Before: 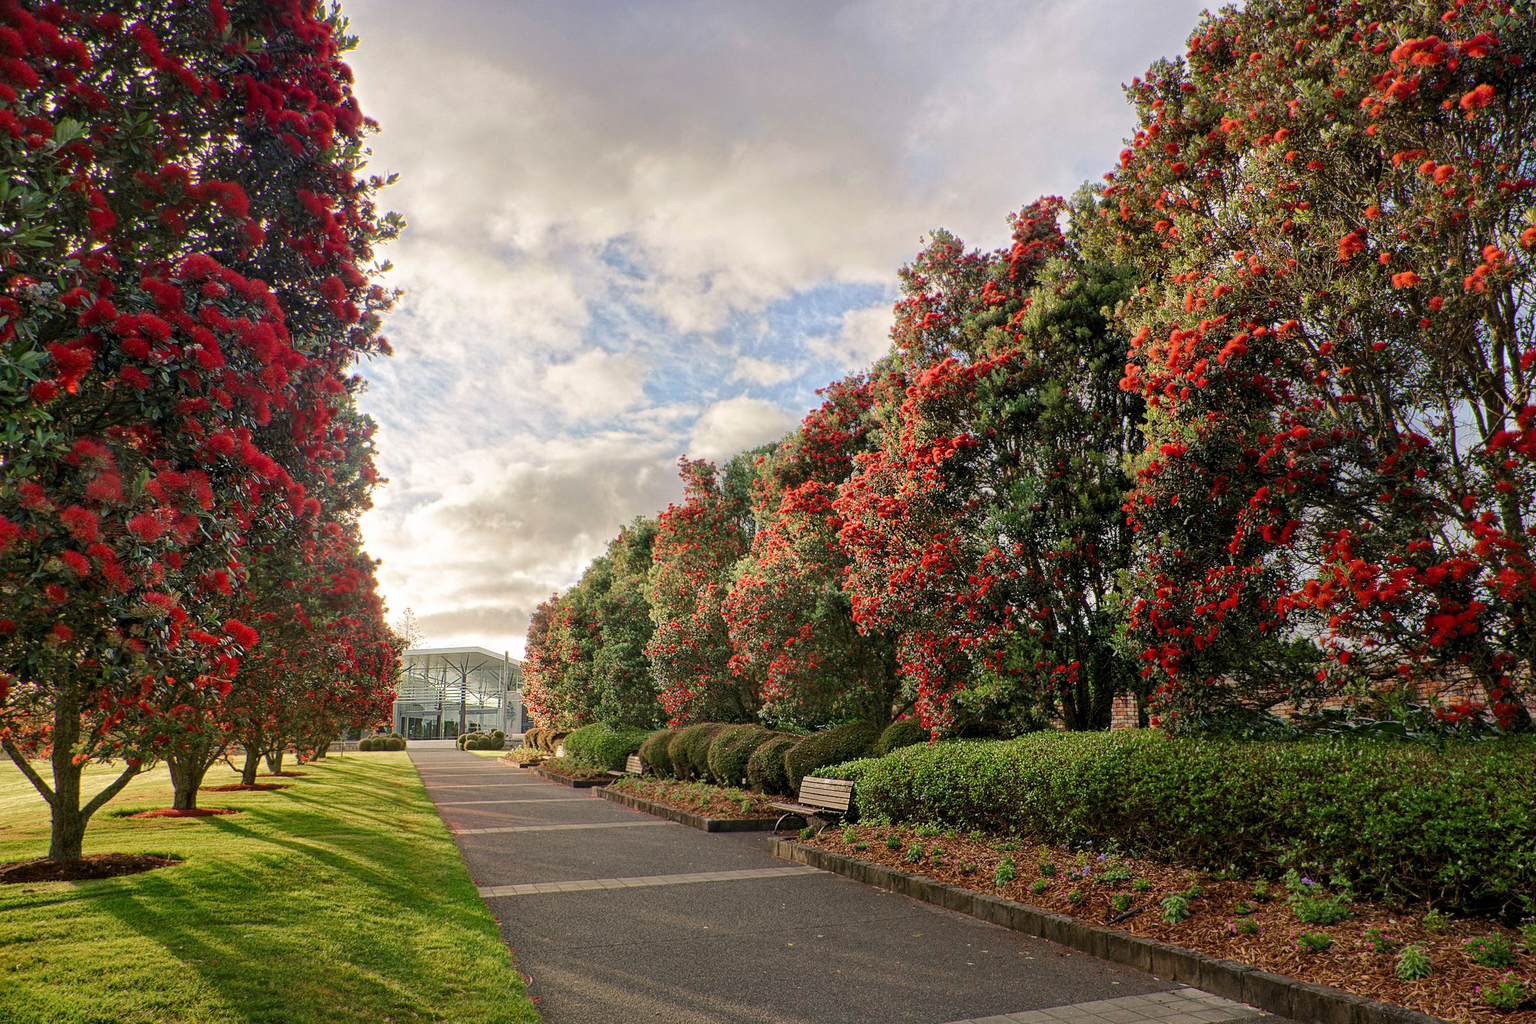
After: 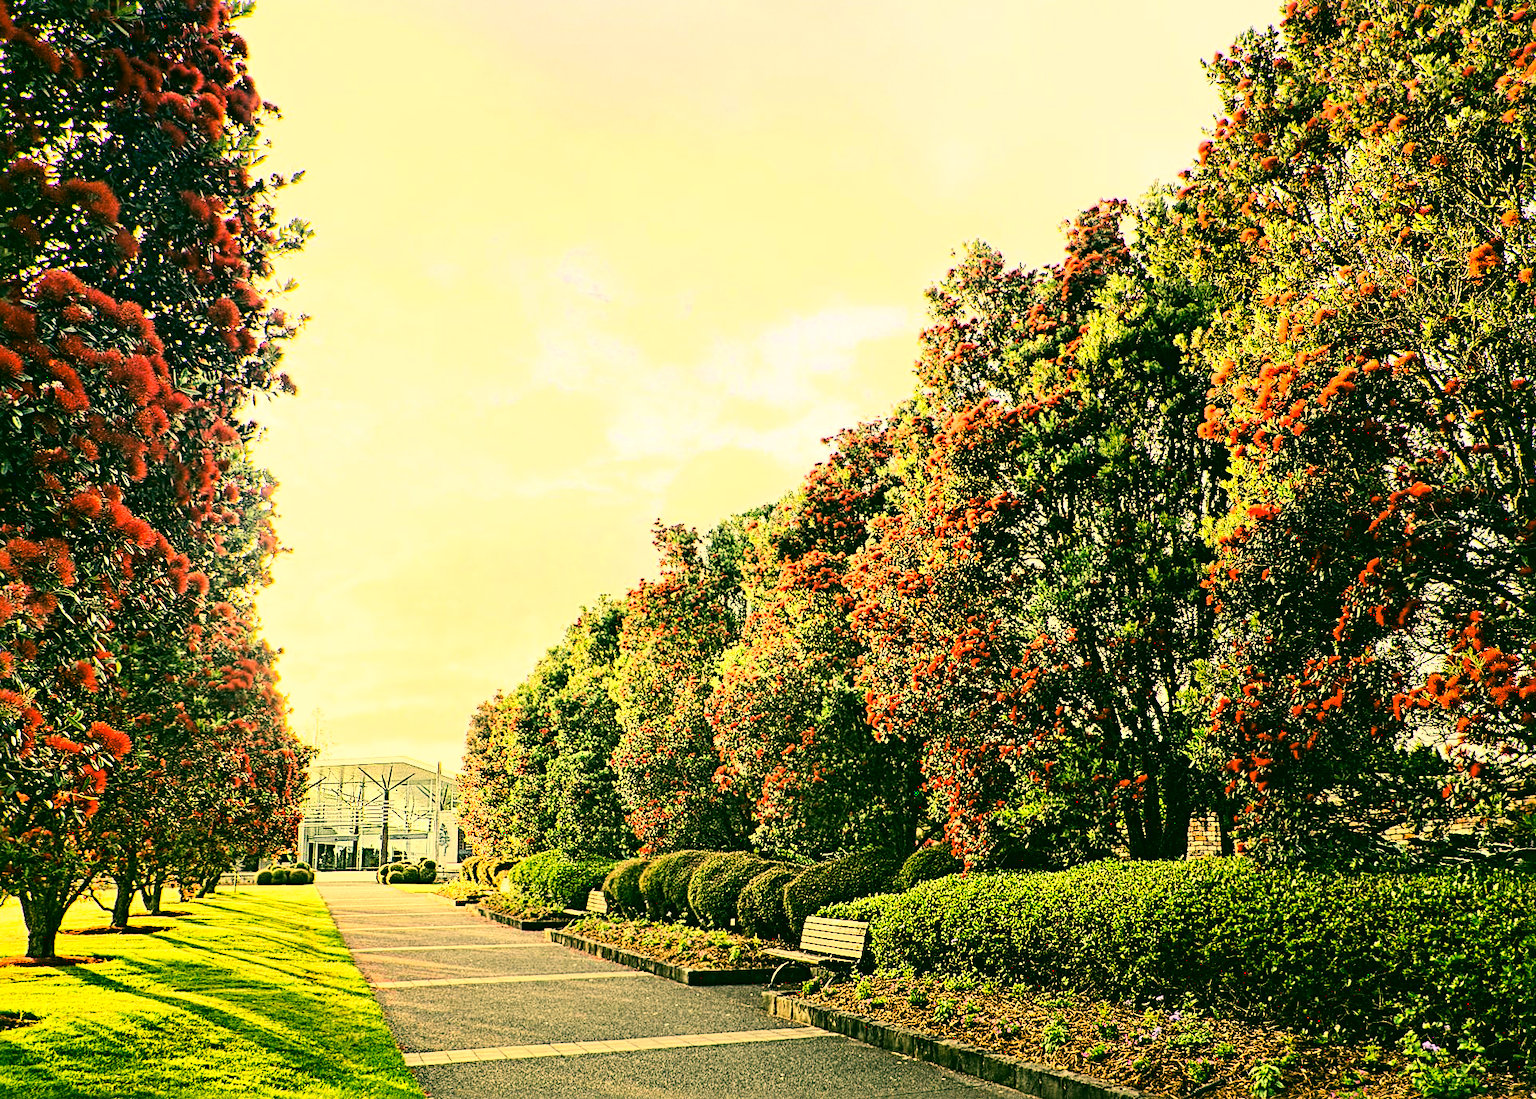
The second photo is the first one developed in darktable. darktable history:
crop: left 9.922%, top 3.555%, right 9.219%, bottom 9.196%
color correction: highlights a* 5.66, highlights b* 32.95, shadows a* -25.69, shadows b* 3.72
sharpen: radius 4.86
base curve: curves: ch0 [(0, 0.003) (0.001, 0.002) (0.006, 0.004) (0.02, 0.022) (0.048, 0.086) (0.094, 0.234) (0.162, 0.431) (0.258, 0.629) (0.385, 0.8) (0.548, 0.918) (0.751, 0.988) (1, 1)]
tone equalizer: -8 EV -0.745 EV, -7 EV -0.678 EV, -6 EV -0.571 EV, -5 EV -0.366 EV, -3 EV 0.398 EV, -2 EV 0.6 EV, -1 EV 0.674 EV, +0 EV 0.728 EV, edges refinement/feathering 500, mask exposure compensation -1.57 EV, preserve details no
